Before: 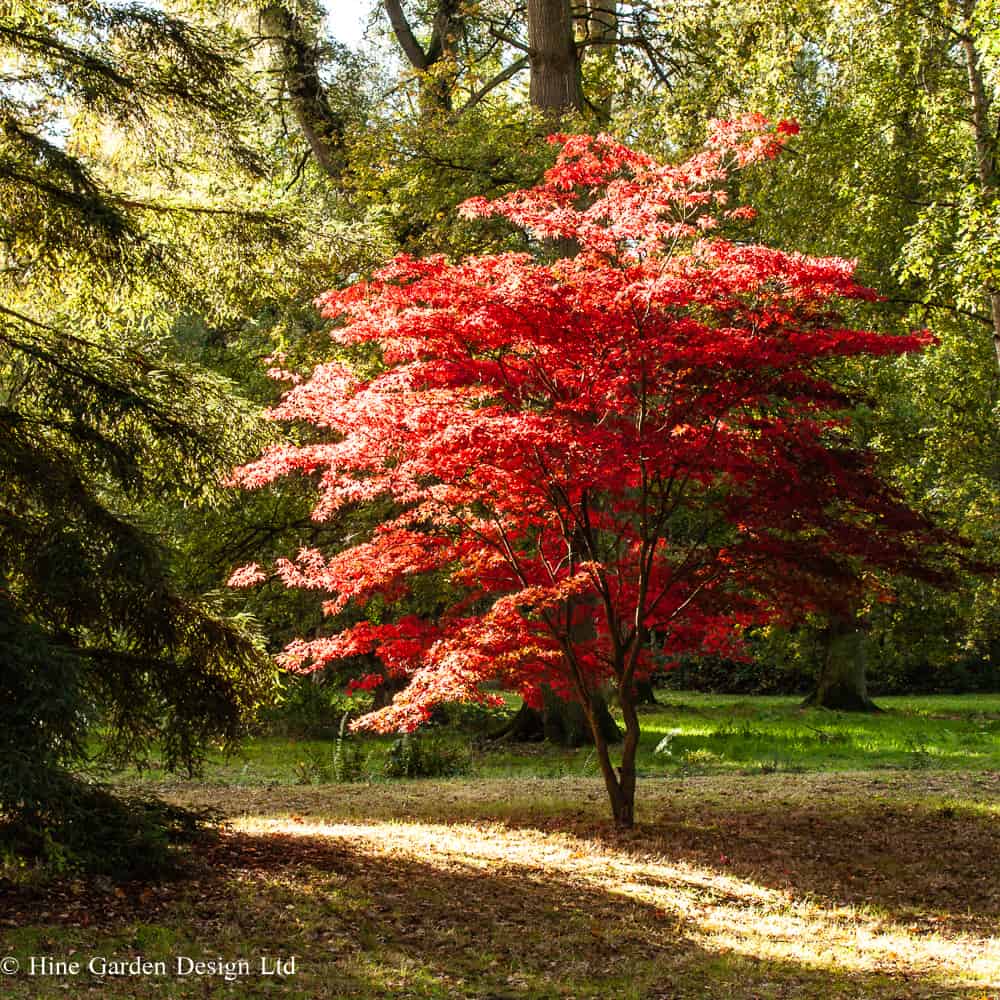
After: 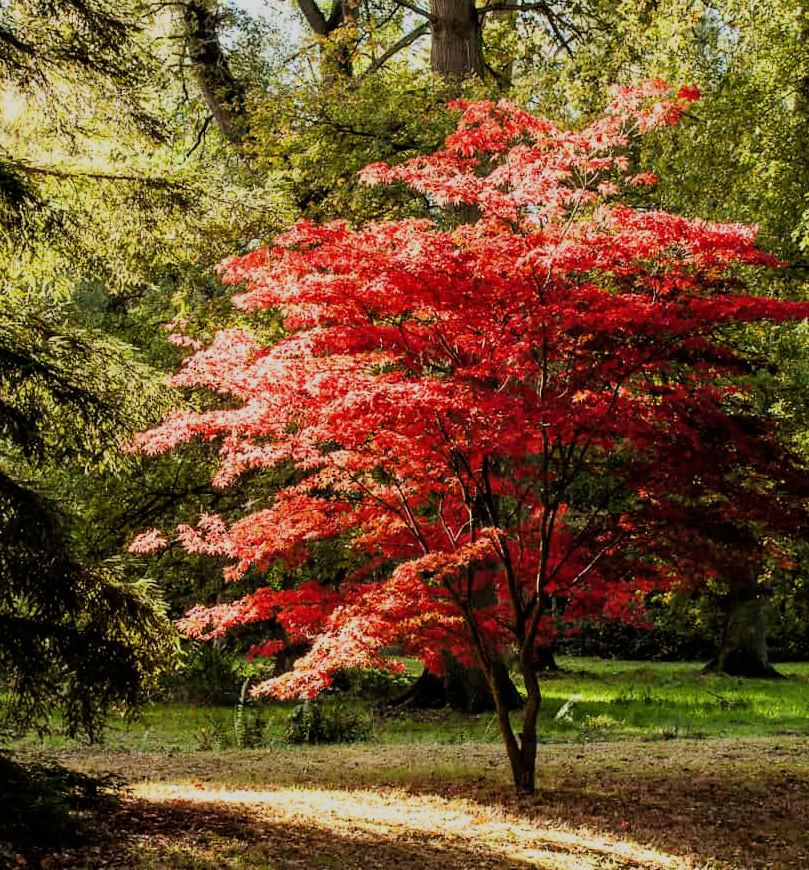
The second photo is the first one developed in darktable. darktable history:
filmic rgb: black relative exposure -7.65 EV, white relative exposure 4.56 EV, hardness 3.61, color science v6 (2022)
shadows and highlights: shadows 13.88, white point adjustment 1.26, highlights -1.59, soften with gaussian
crop: left 9.929%, top 3.475%, right 9.165%, bottom 9.495%
